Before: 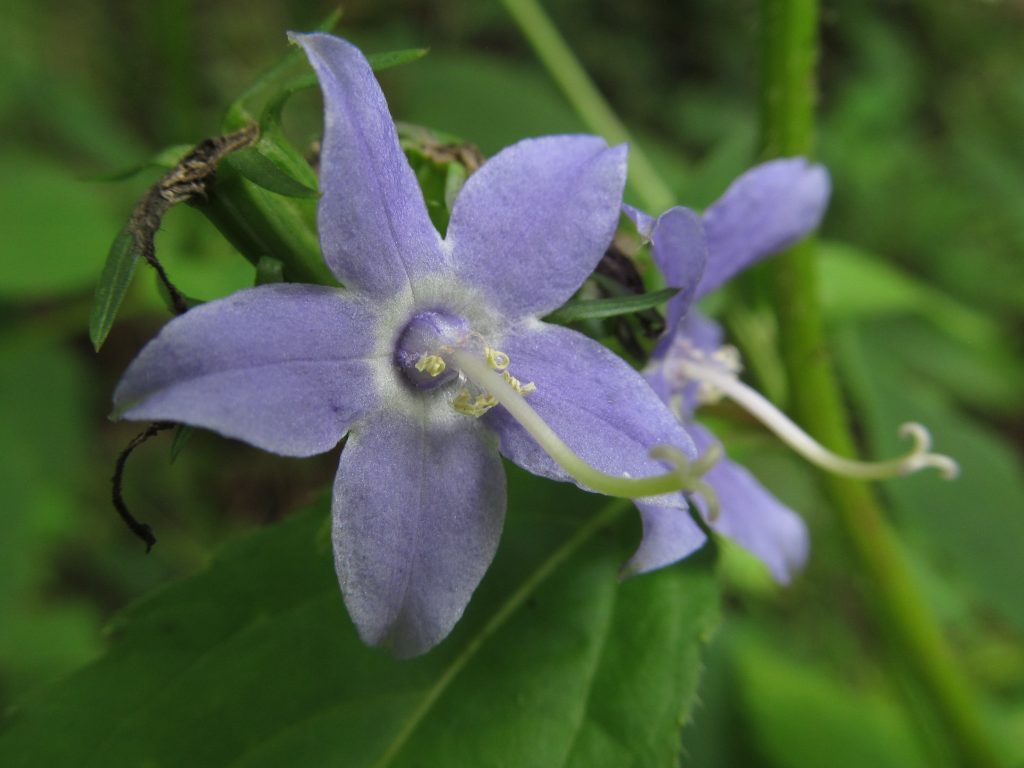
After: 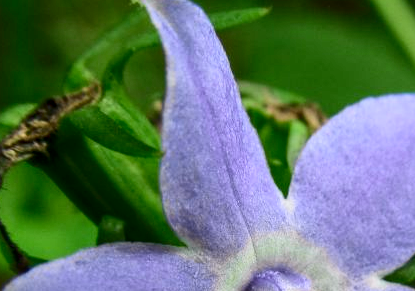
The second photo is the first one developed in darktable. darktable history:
tone curve: curves: ch0 [(0, 0.003) (0.044, 0.032) (0.12, 0.089) (0.197, 0.168) (0.281, 0.273) (0.468, 0.548) (0.588, 0.71) (0.701, 0.815) (0.86, 0.922) (1, 0.982)]; ch1 [(0, 0) (0.247, 0.215) (0.433, 0.382) (0.466, 0.426) (0.493, 0.481) (0.501, 0.5) (0.517, 0.524) (0.557, 0.582) (0.598, 0.651) (0.671, 0.735) (0.796, 0.85) (1, 1)]; ch2 [(0, 0) (0.249, 0.216) (0.357, 0.317) (0.448, 0.432) (0.478, 0.492) (0.498, 0.499) (0.517, 0.53) (0.537, 0.57) (0.569, 0.623) (0.61, 0.663) (0.706, 0.75) (0.808, 0.809) (0.991, 0.968)], color space Lab, independent channels, preserve colors none
local contrast: on, module defaults
crop: left 15.452%, top 5.459%, right 43.956%, bottom 56.62%
exposure: exposure -0.153 EV, compensate highlight preservation false
